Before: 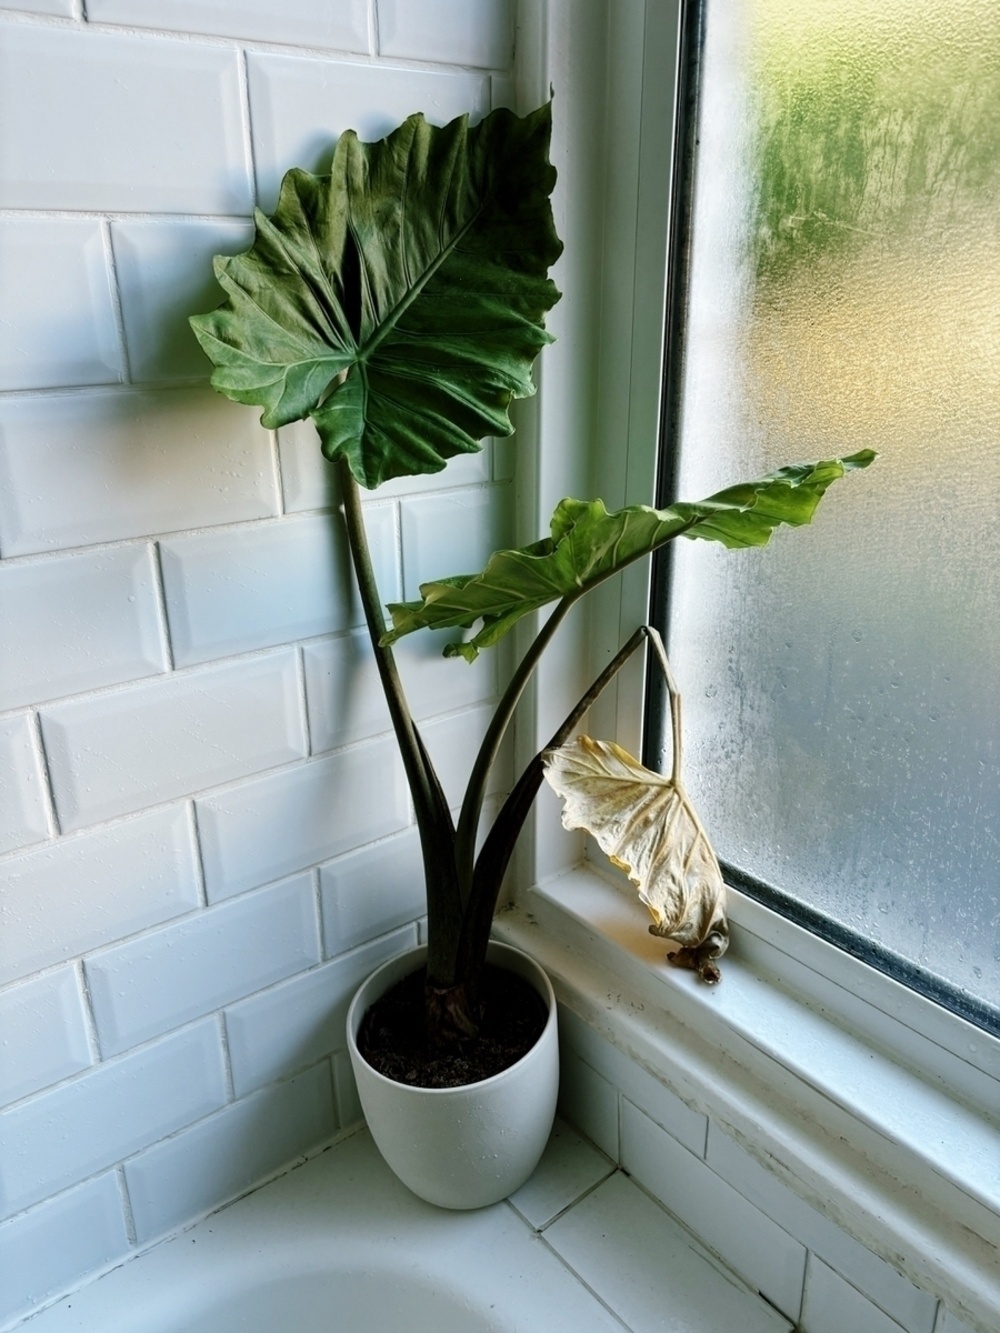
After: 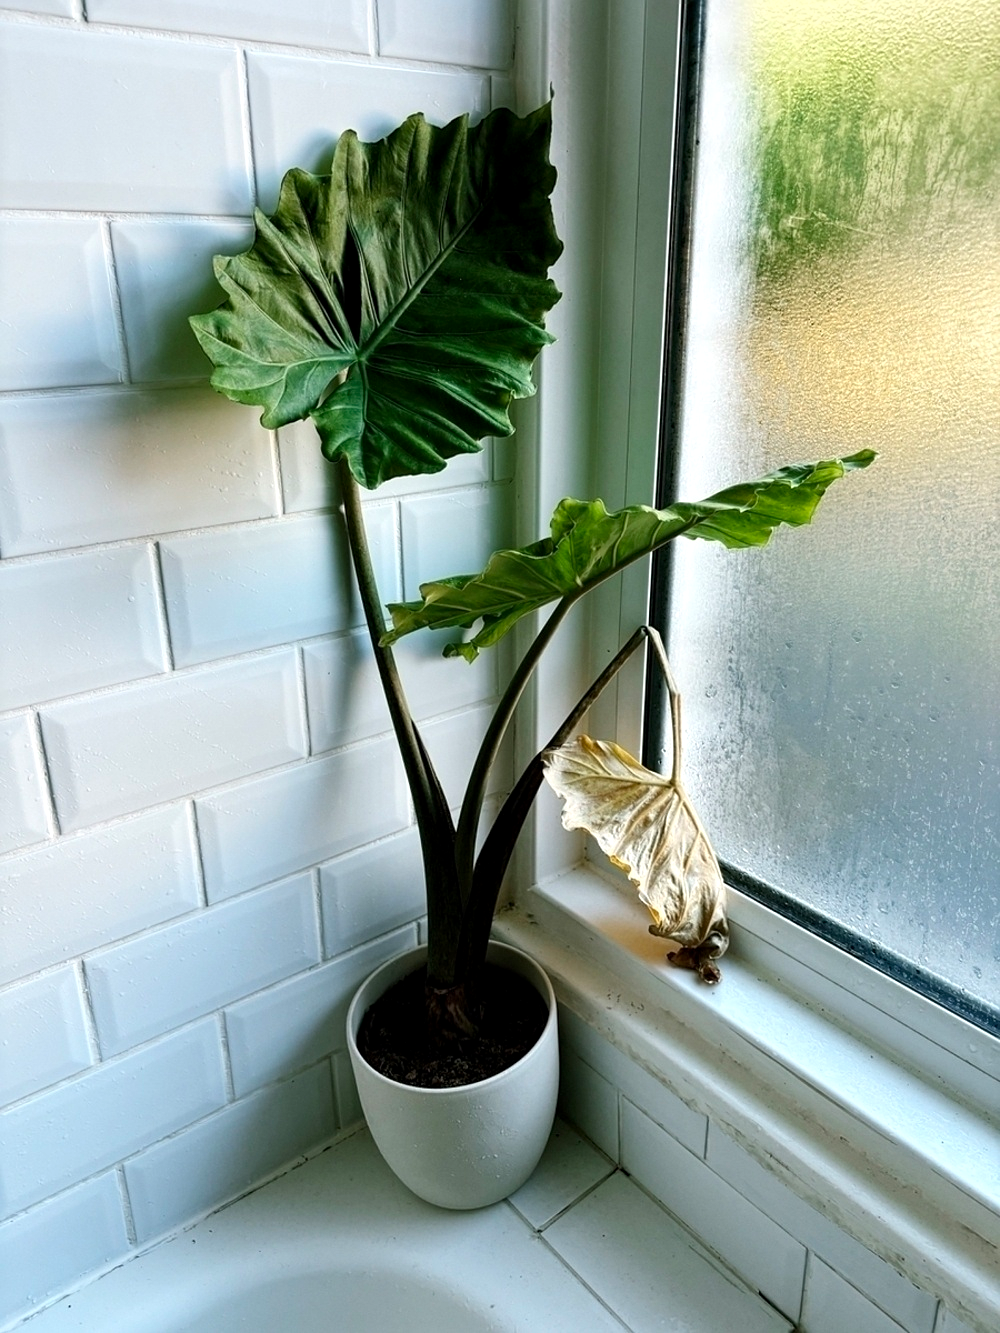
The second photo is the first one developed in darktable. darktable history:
sharpen: radius 1.272, amount 0.305, threshold 0
contrast brightness saturation: contrast 0.05
local contrast: highlights 100%, shadows 100%, detail 120%, midtone range 0.2
shadows and highlights: shadows -12.5, white point adjustment 4, highlights 28.33
